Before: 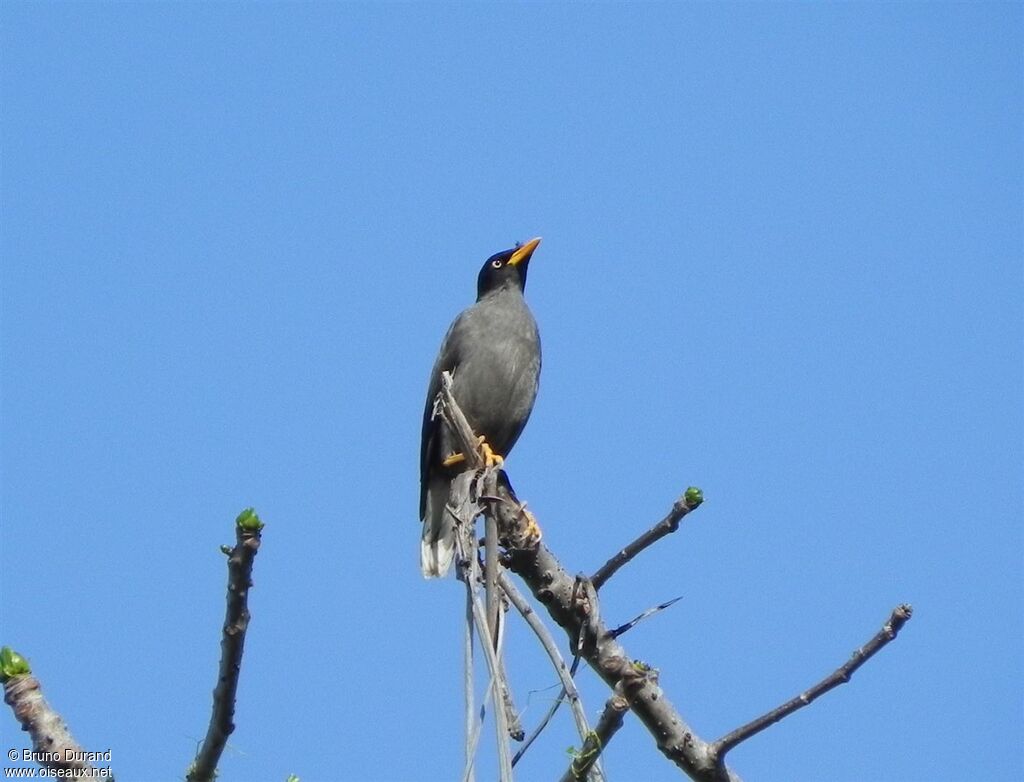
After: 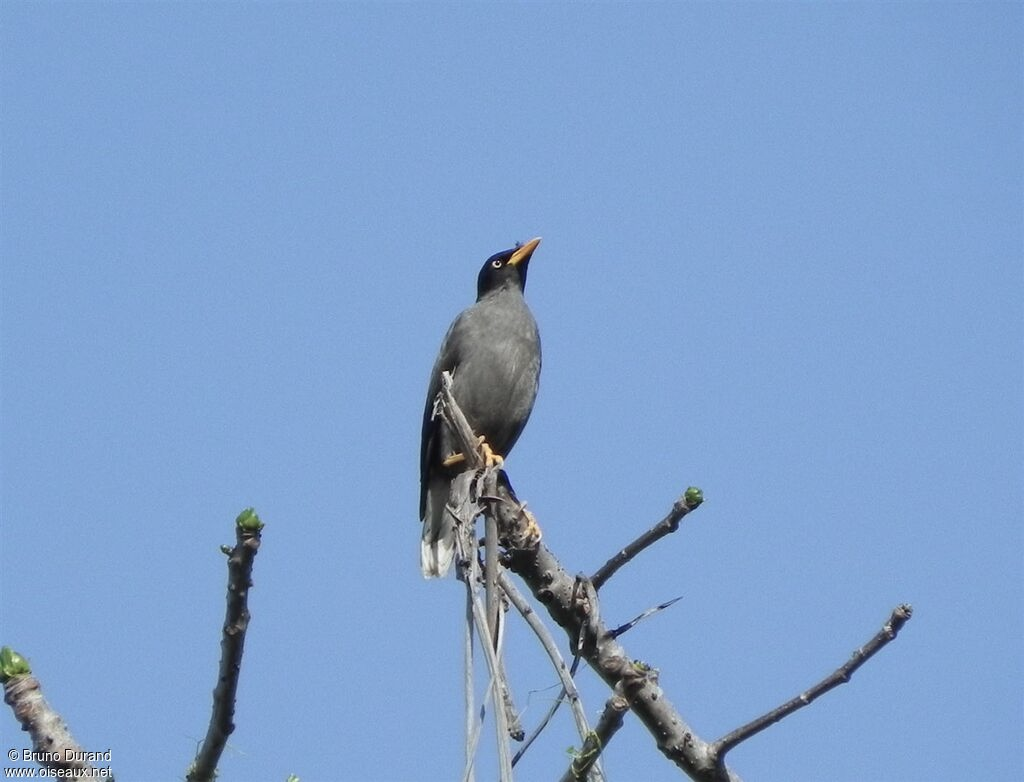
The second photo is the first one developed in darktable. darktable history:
color balance rgb: perceptual saturation grading › global saturation -32.549%
